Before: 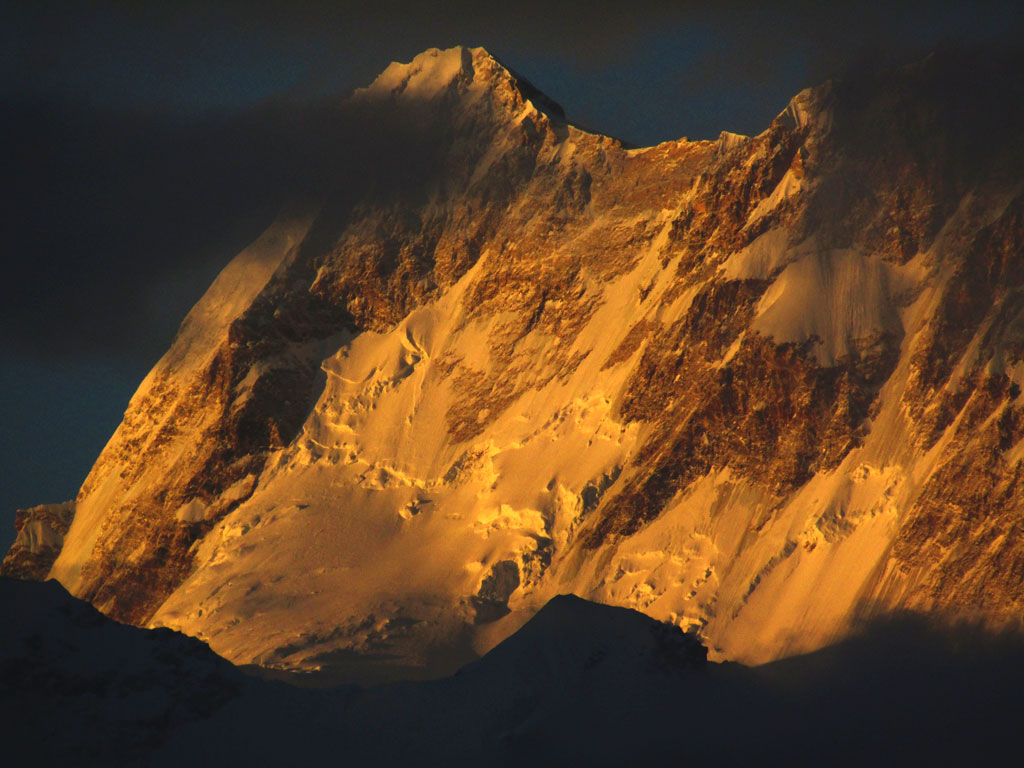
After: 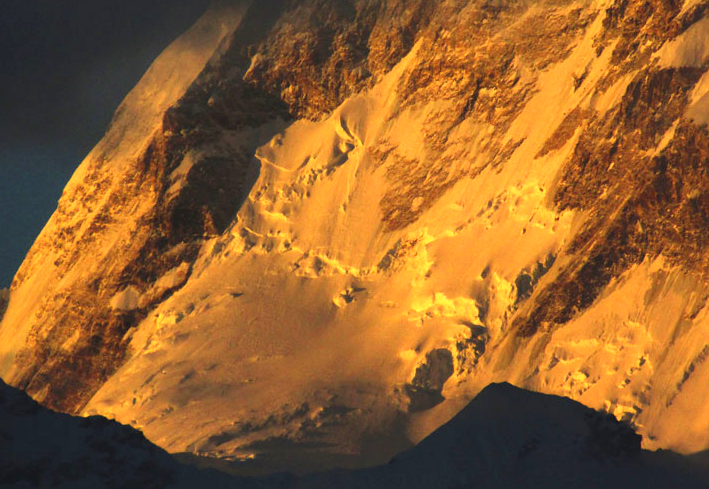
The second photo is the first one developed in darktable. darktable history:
crop: left 6.488%, top 27.668%, right 24.183%, bottom 8.656%
shadows and highlights: radius 125.46, shadows 30.51, highlights -30.51, low approximation 0.01, soften with gaussian
exposure: black level correction 0.001, exposure 0.5 EV, compensate exposure bias true, compensate highlight preservation false
